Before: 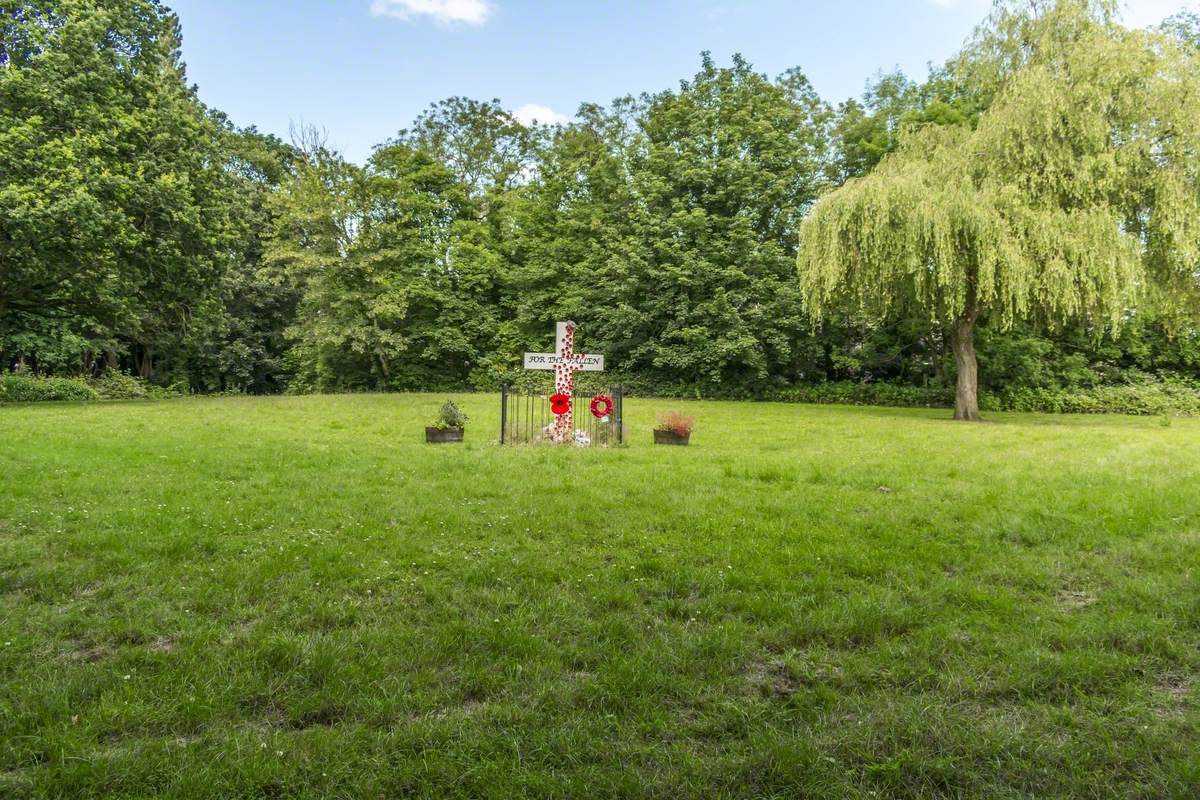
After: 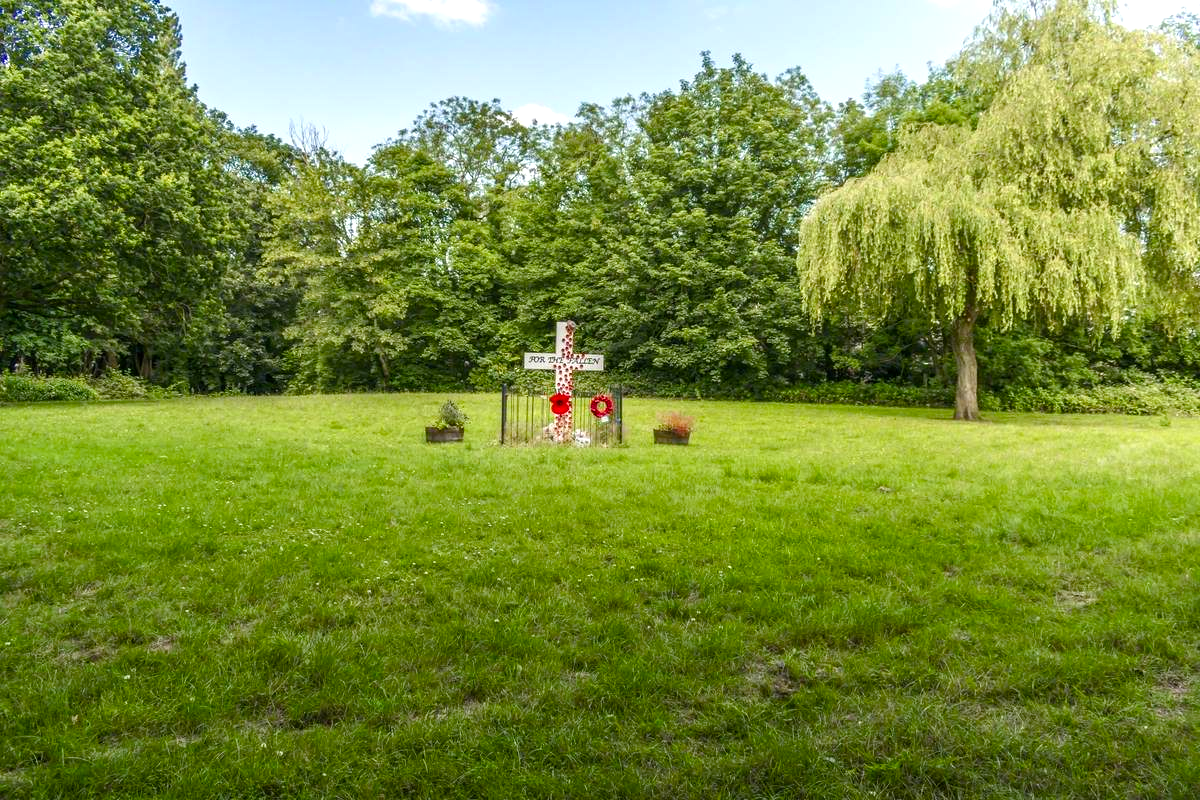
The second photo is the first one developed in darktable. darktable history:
color balance rgb: perceptual saturation grading › global saturation 20%, perceptual saturation grading › highlights -25.145%, perceptual saturation grading › shadows 25.792%, perceptual brilliance grading › highlights 7.359%, perceptual brilliance grading › mid-tones 3.397%, perceptual brilliance grading › shadows 1.739%
